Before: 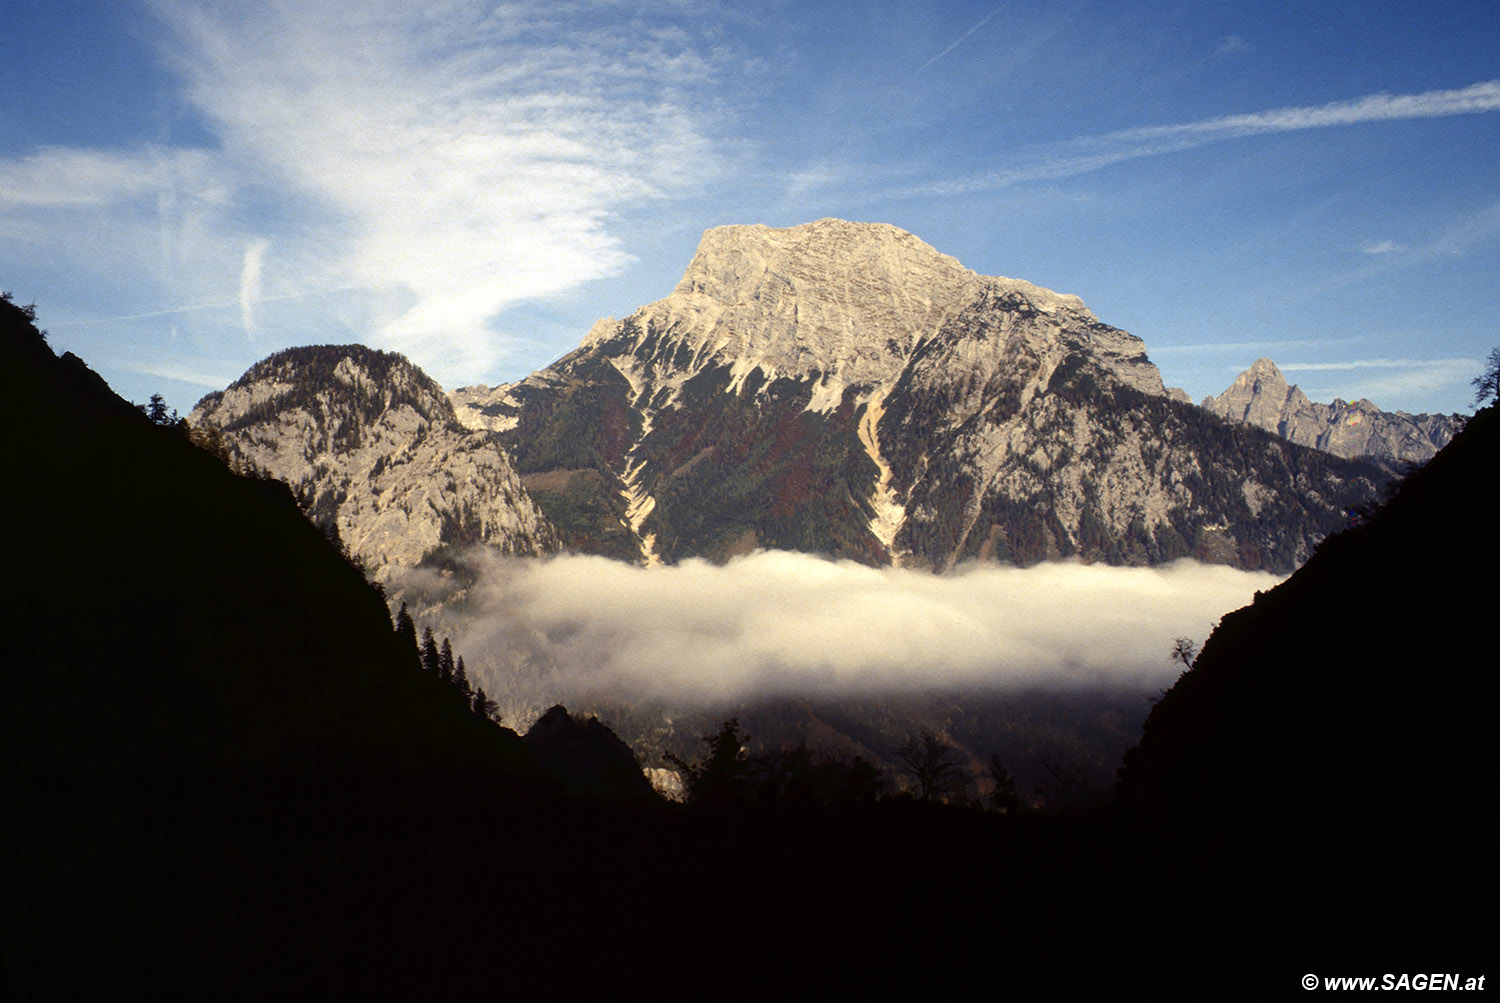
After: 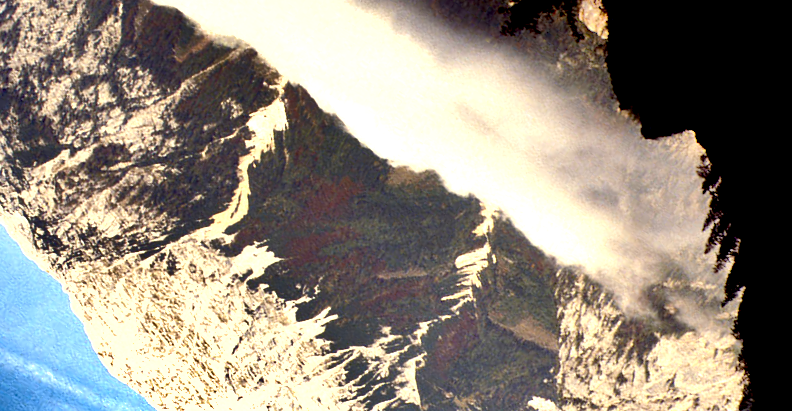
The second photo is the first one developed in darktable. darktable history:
exposure: black level correction 0.011, exposure 1.084 EV, compensate exposure bias true, compensate highlight preservation false
crop and rotate: angle 148.29°, left 9.161%, top 15.653%, right 4.399%, bottom 17.184%
shadows and highlights: white point adjustment 0.156, highlights -69.37, soften with gaussian
